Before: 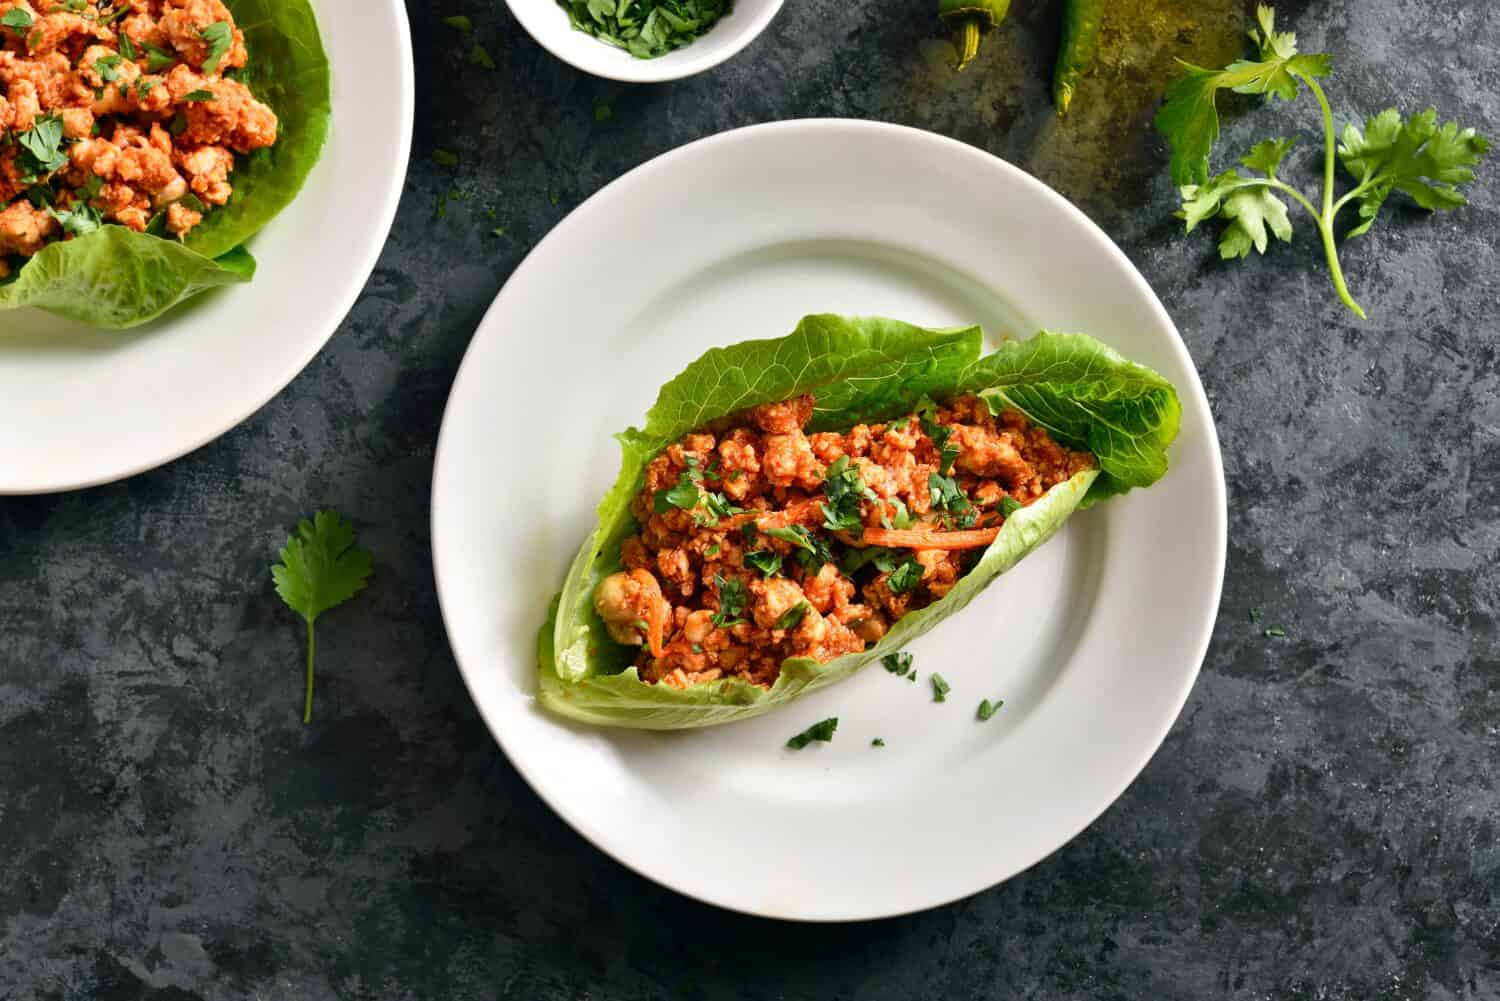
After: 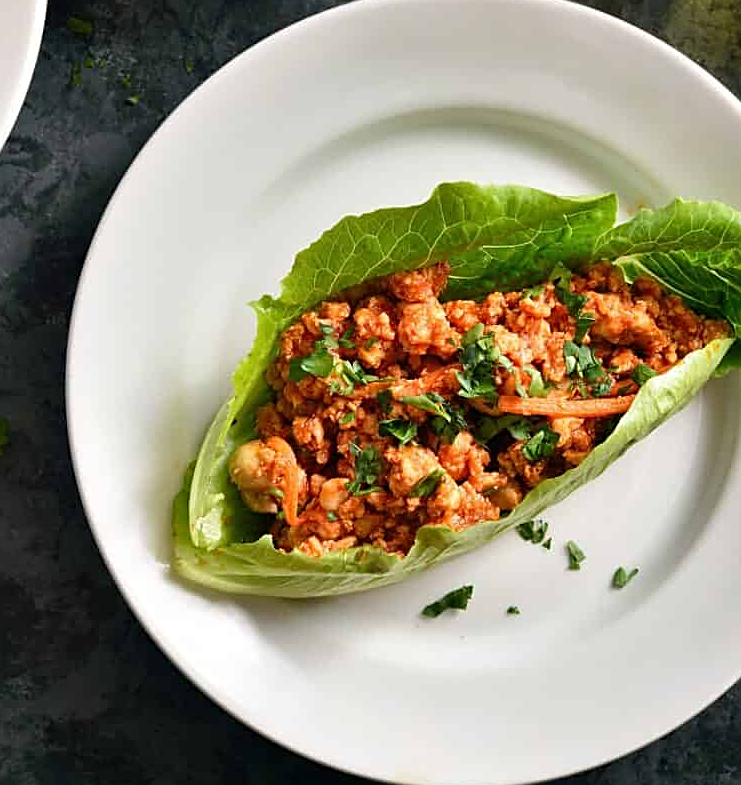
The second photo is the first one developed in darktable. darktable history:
crop and rotate: angle 0.02°, left 24.353%, top 13.219%, right 26.156%, bottom 8.224%
sharpen: on, module defaults
